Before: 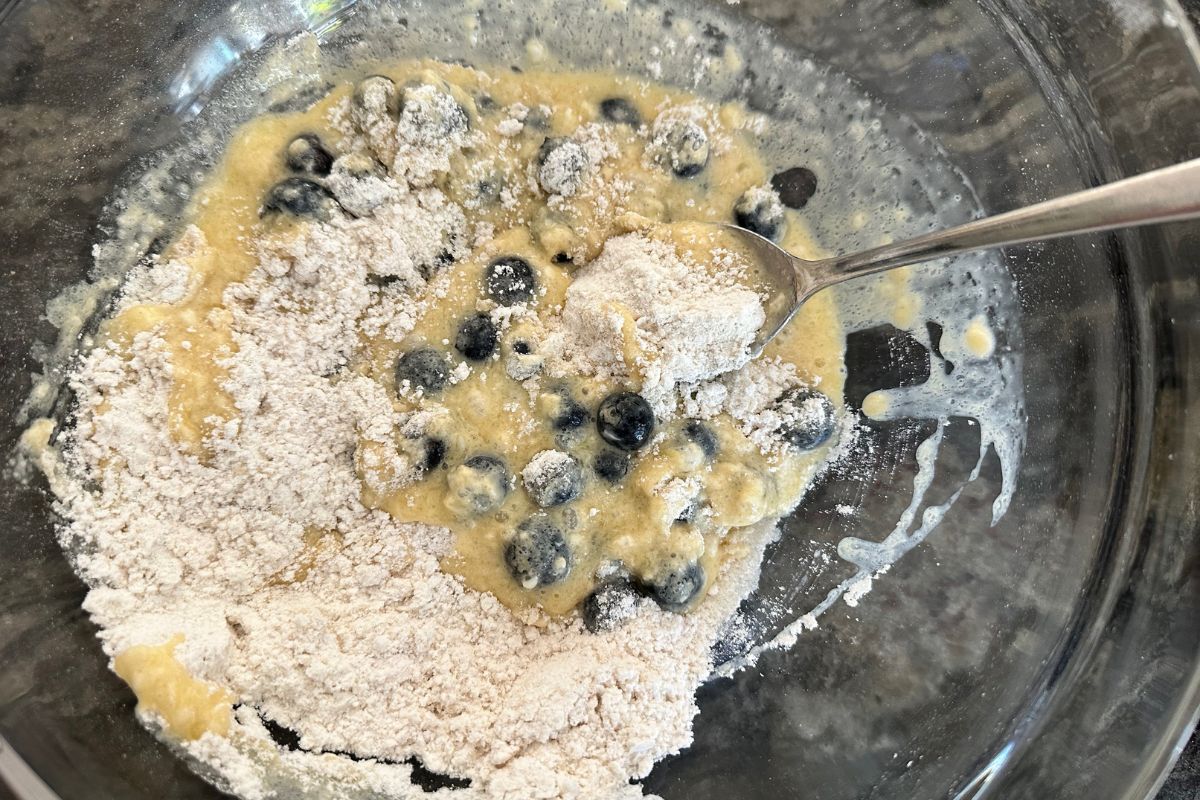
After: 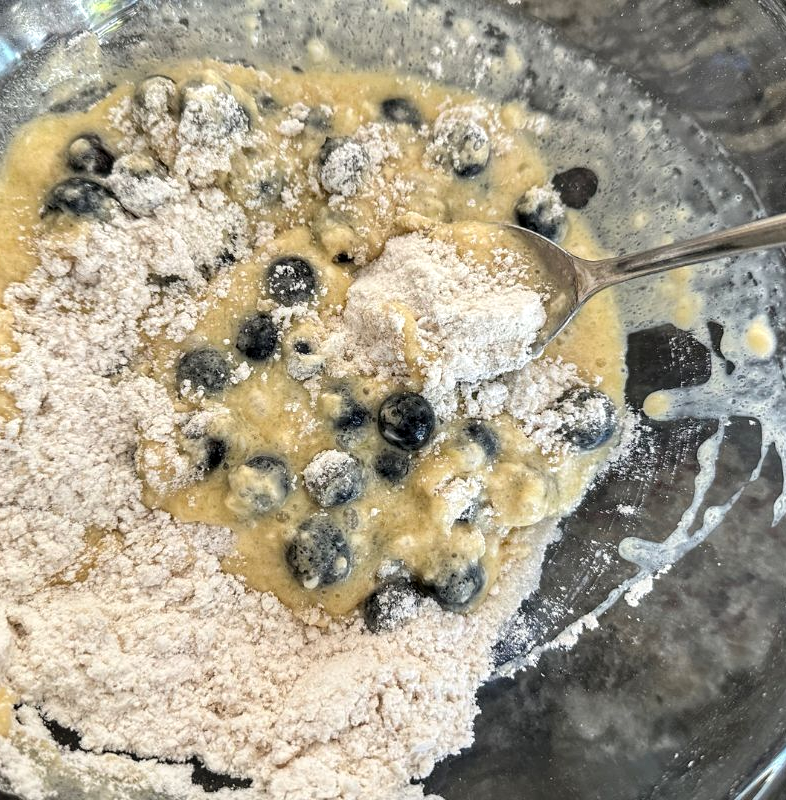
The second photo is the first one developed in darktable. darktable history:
local contrast: on, module defaults
crop and rotate: left 18.3%, right 16.161%
